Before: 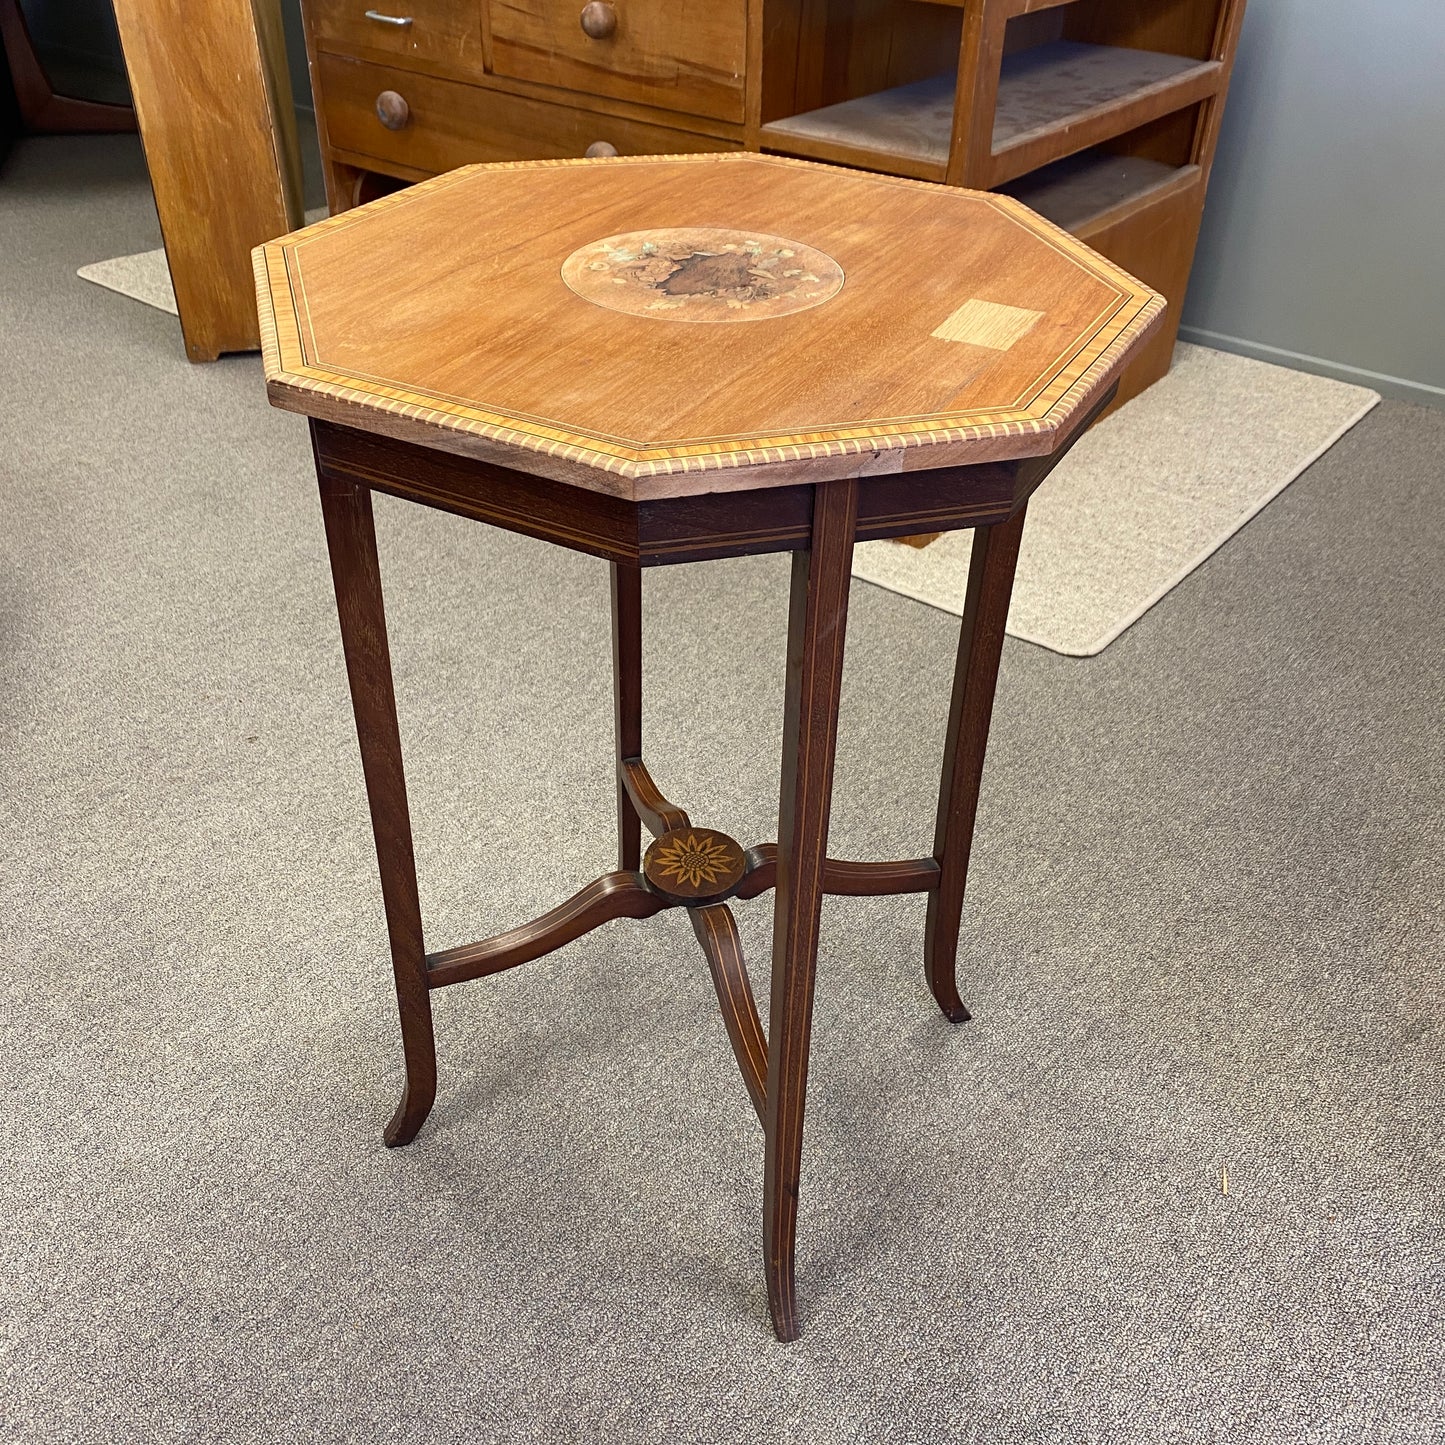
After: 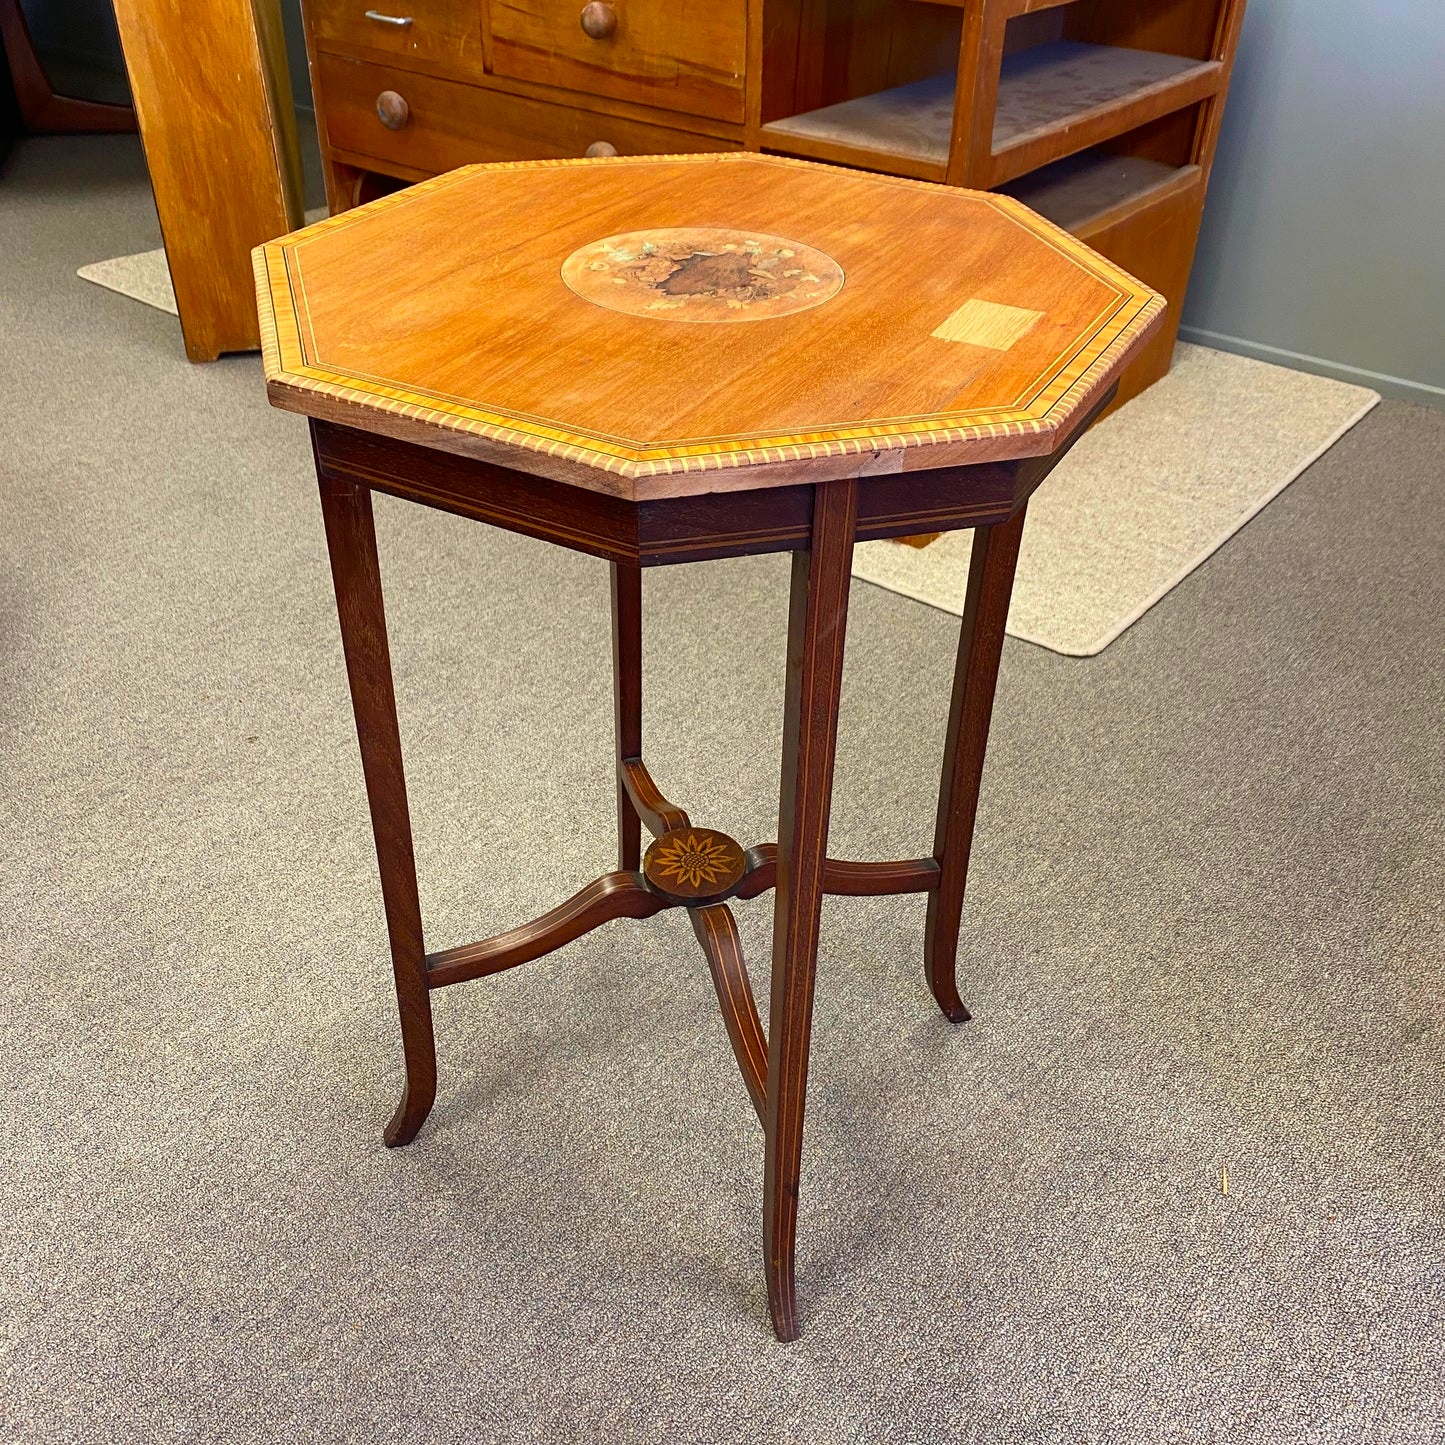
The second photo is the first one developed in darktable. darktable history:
contrast brightness saturation: saturation 0.483
